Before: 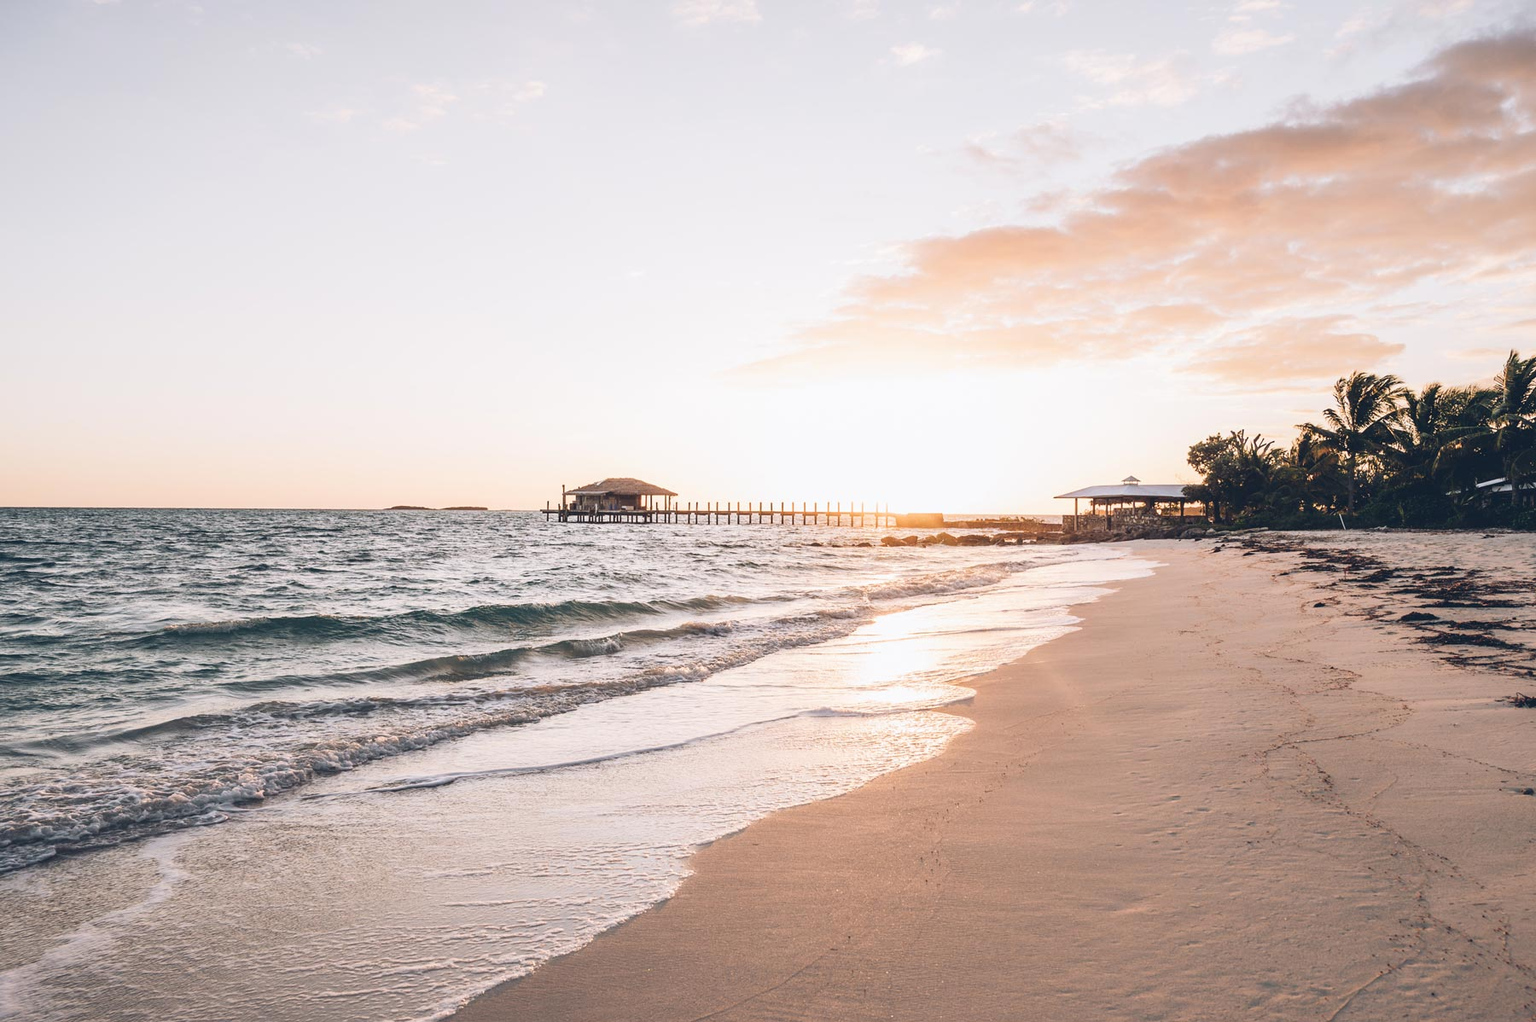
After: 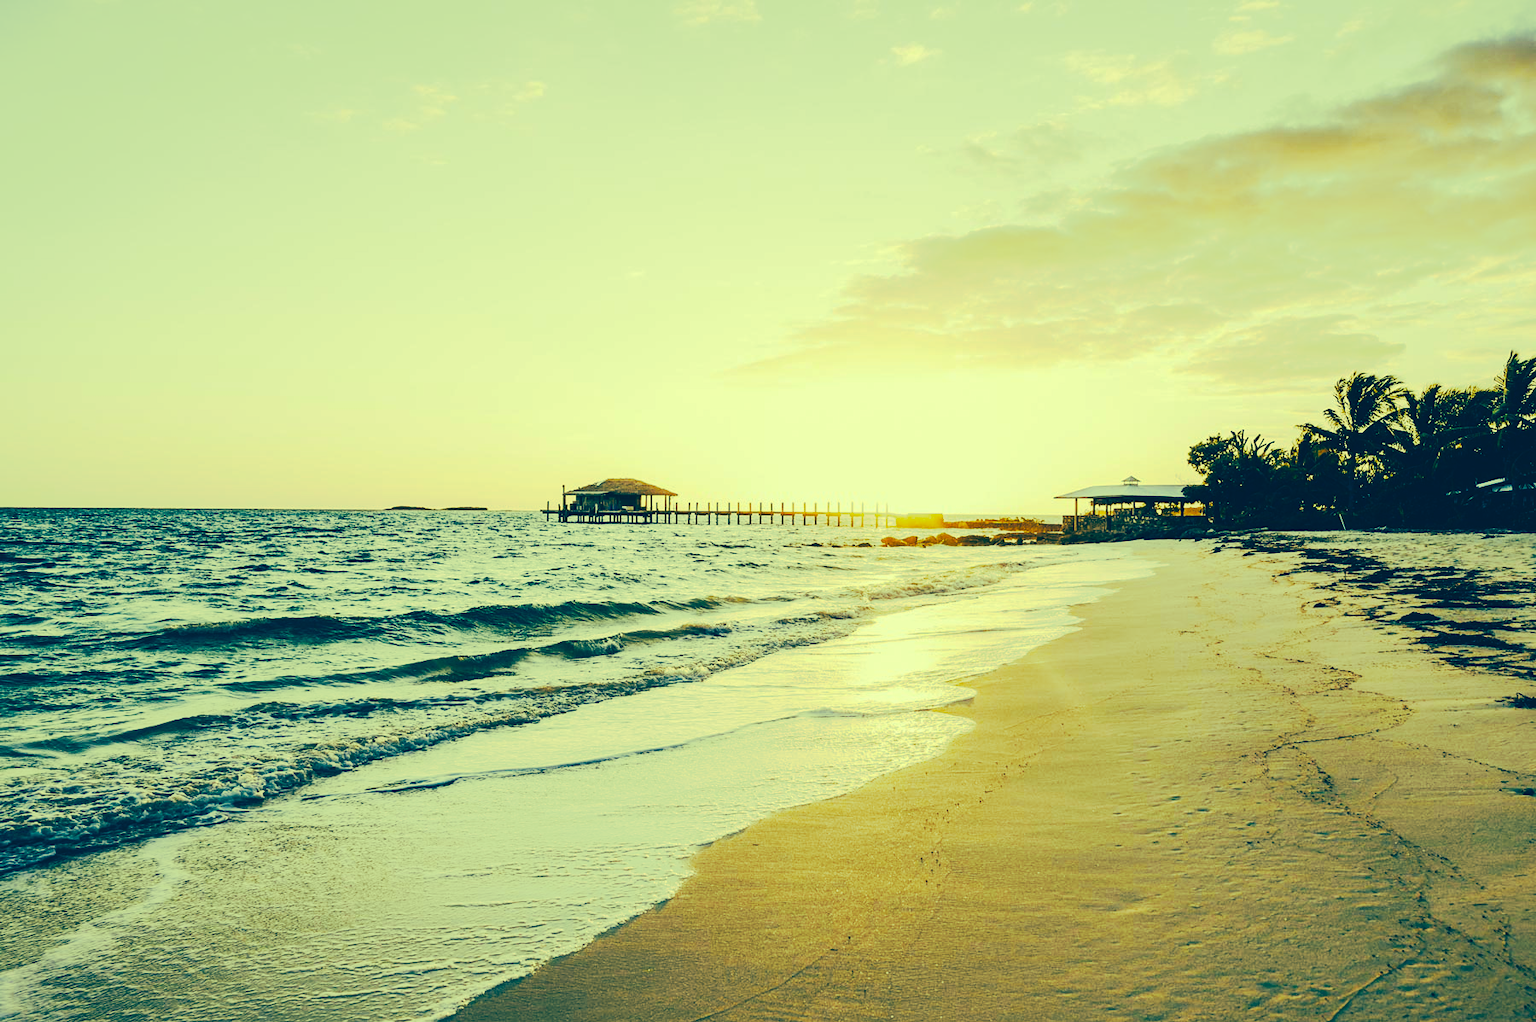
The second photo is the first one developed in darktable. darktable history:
color correction: highlights a* -15.29, highlights b* 39.82, shadows a* -39.27, shadows b* -26.78
tone curve: curves: ch0 [(0, 0) (0.003, 0.011) (0.011, 0.014) (0.025, 0.018) (0.044, 0.023) (0.069, 0.028) (0.1, 0.031) (0.136, 0.039) (0.177, 0.056) (0.224, 0.081) (0.277, 0.129) (0.335, 0.188) (0.399, 0.256) (0.468, 0.367) (0.543, 0.514) (0.623, 0.684) (0.709, 0.785) (0.801, 0.846) (0.898, 0.884) (1, 1)], preserve colors none
